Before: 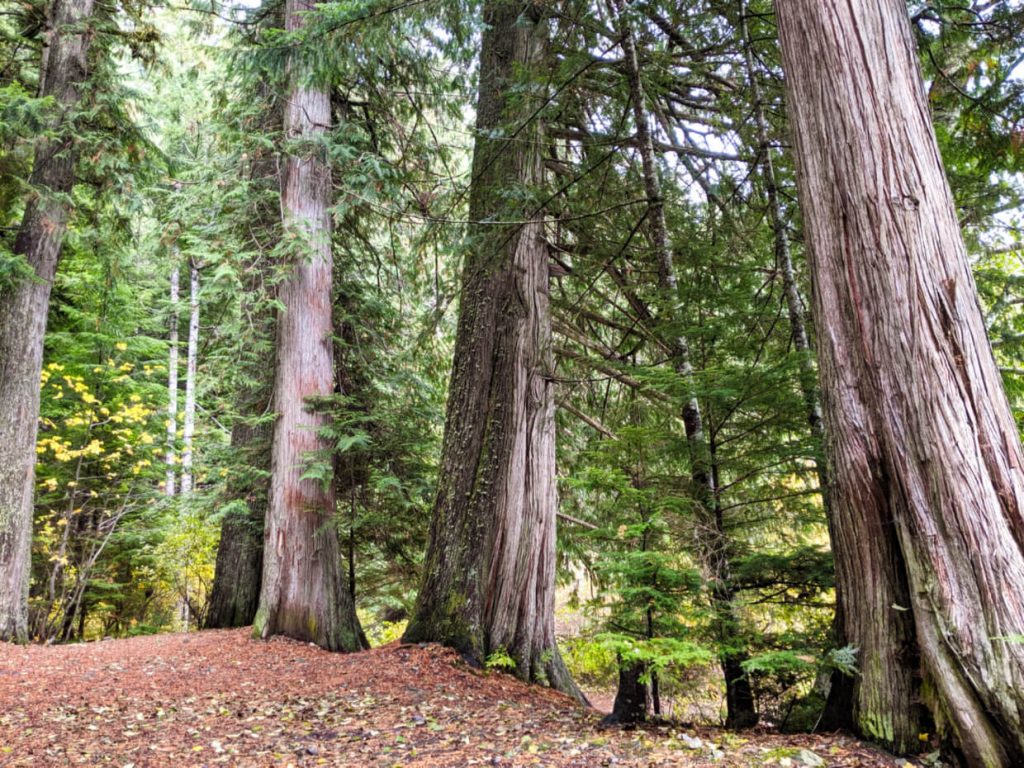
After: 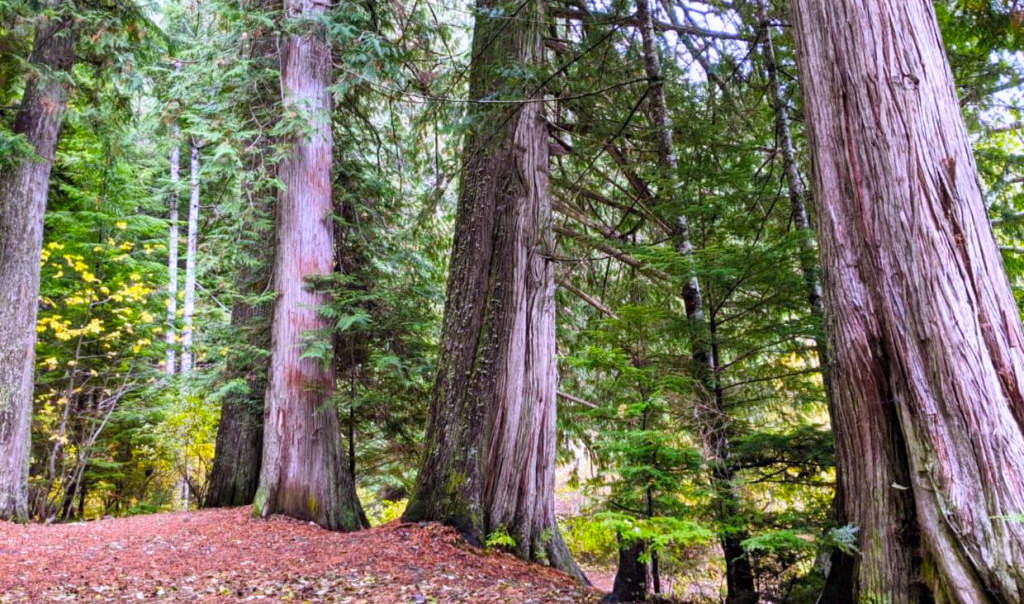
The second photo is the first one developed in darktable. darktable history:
crop and rotate: top 15.774%, bottom 5.506%
color balance rgb: perceptual saturation grading › global saturation 25%, global vibrance 20%
color calibration: illuminant as shot in camera, x 0.363, y 0.385, temperature 4528.04 K
